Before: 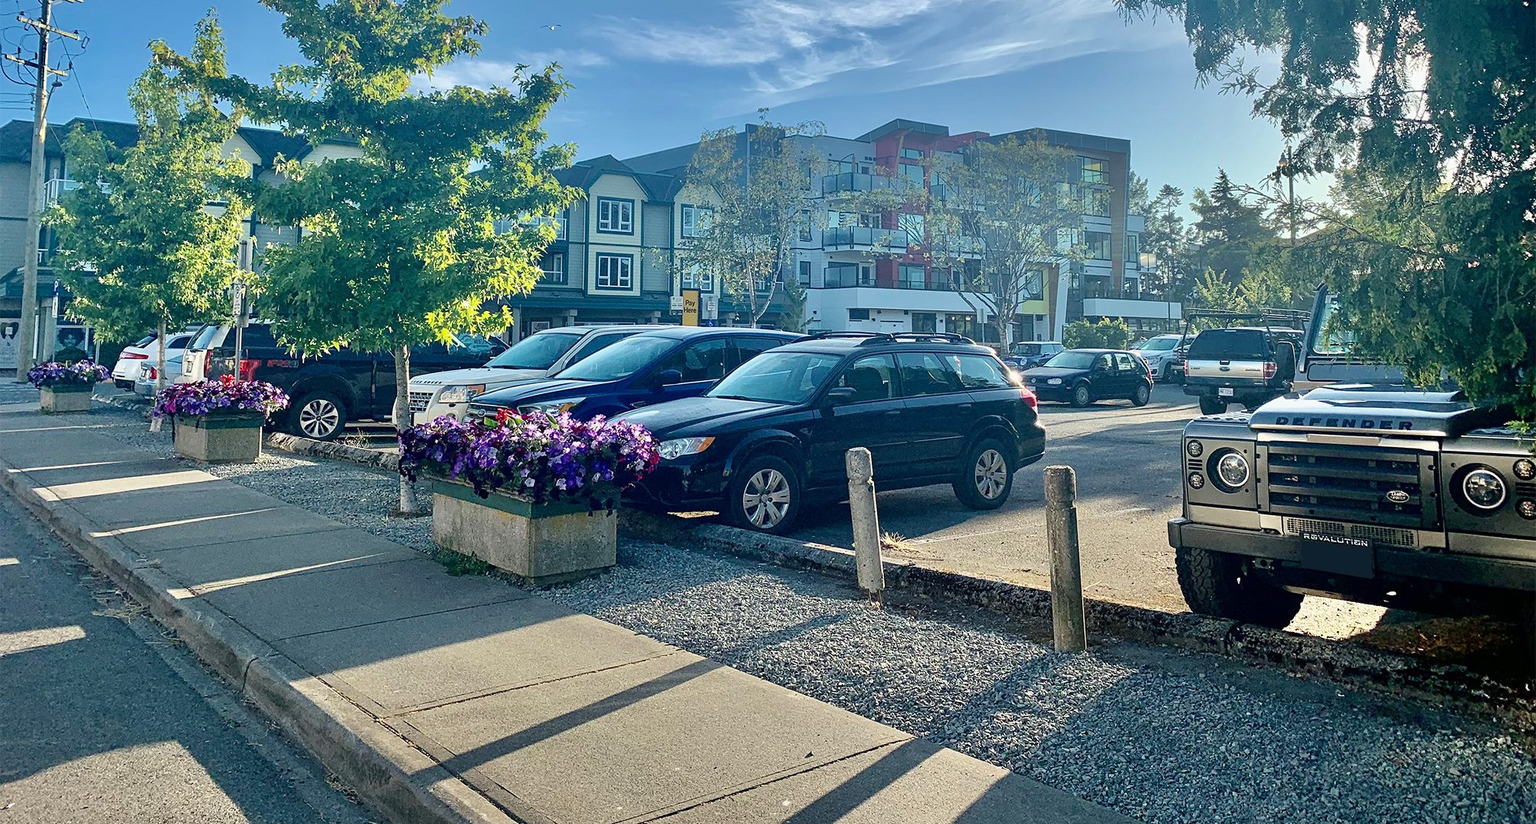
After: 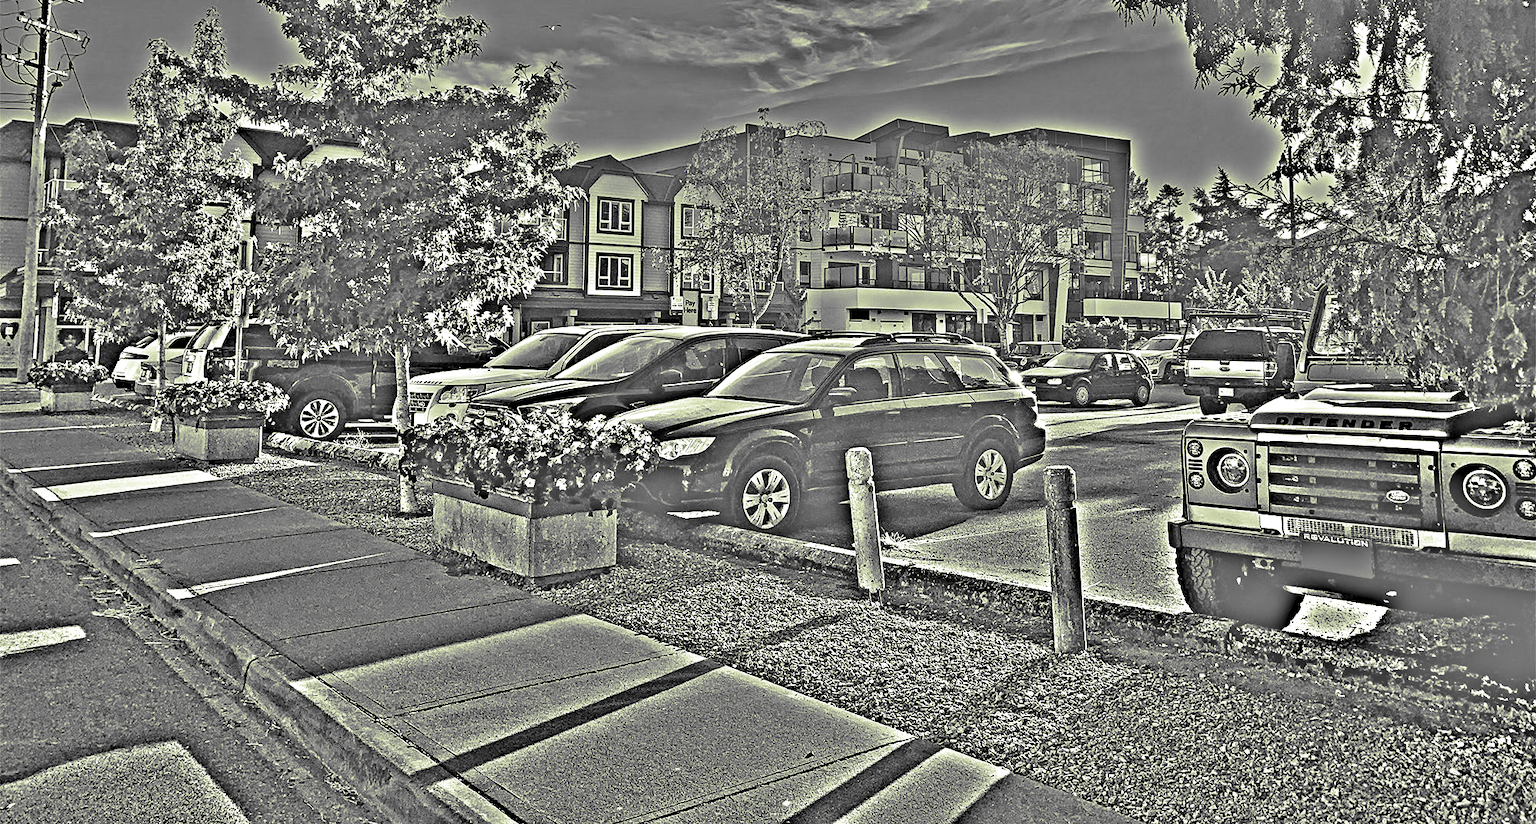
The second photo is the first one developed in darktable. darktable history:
split-toning: shadows › hue 290.82°, shadows › saturation 0.34, highlights › saturation 0.38, balance 0, compress 50%
exposure: compensate highlight preservation false
highpass: on, module defaults
